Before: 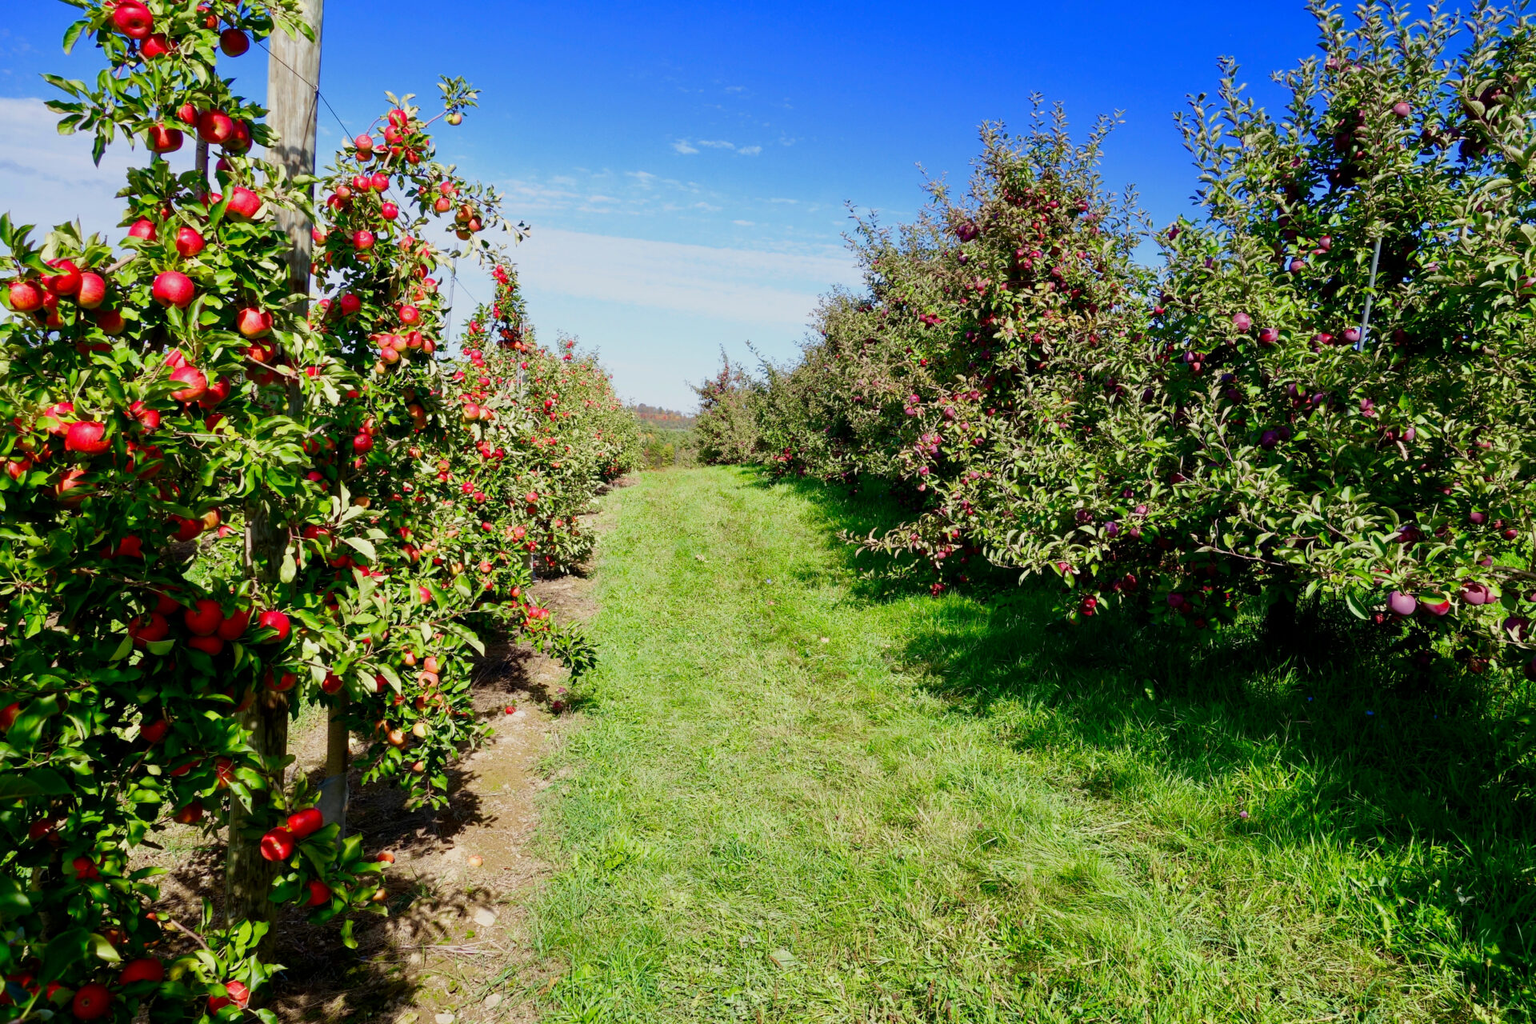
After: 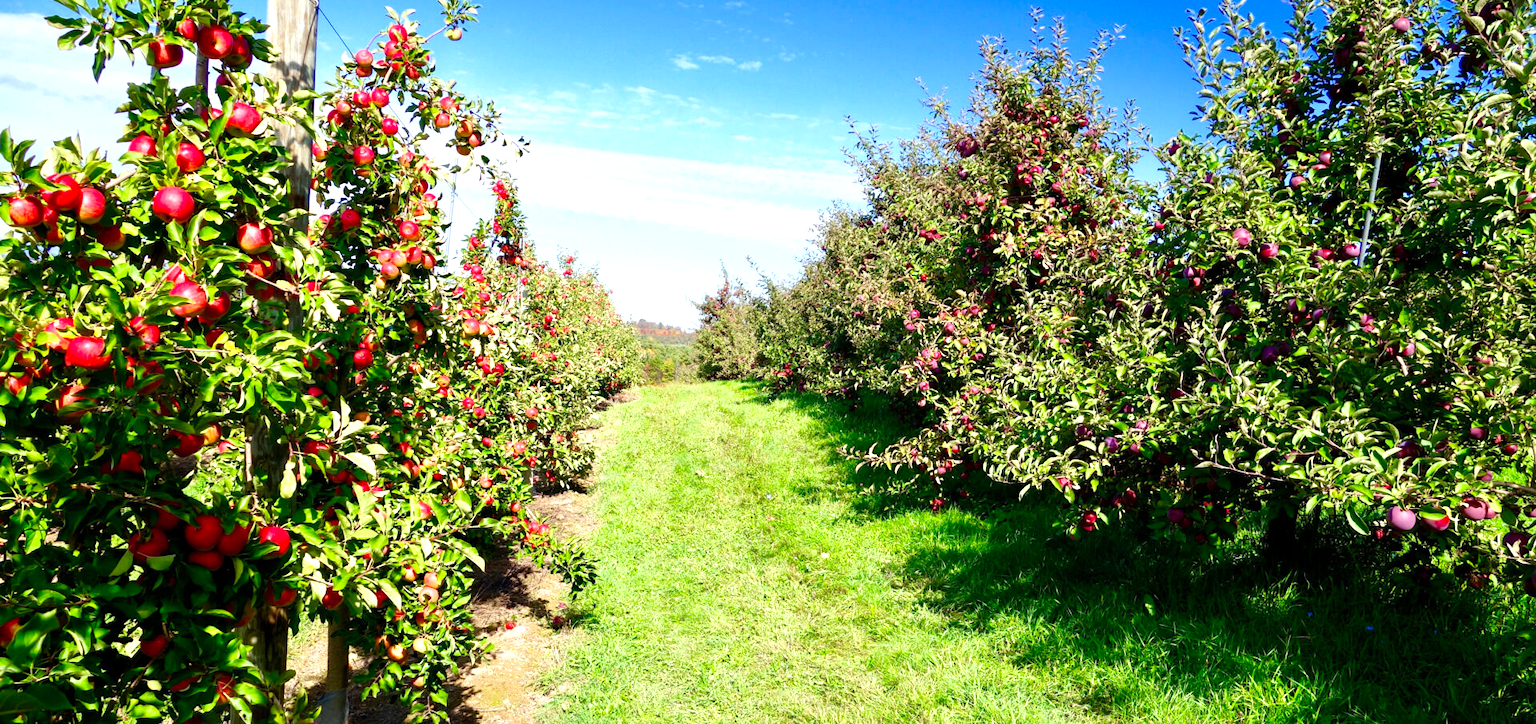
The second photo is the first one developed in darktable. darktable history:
crop and rotate: top 8.293%, bottom 20.996%
levels: levels [0, 0.394, 0.787]
